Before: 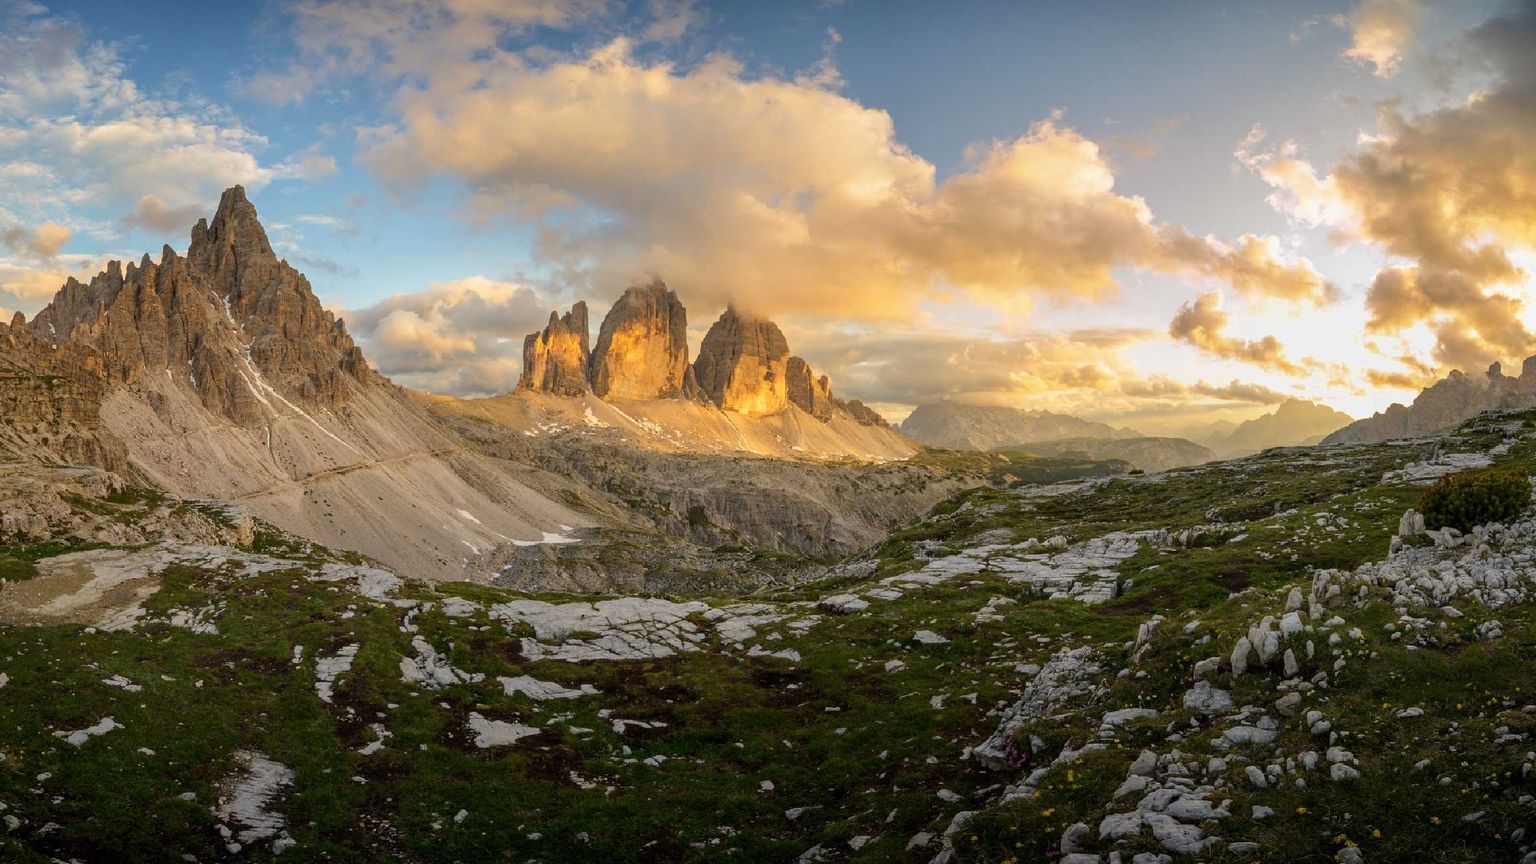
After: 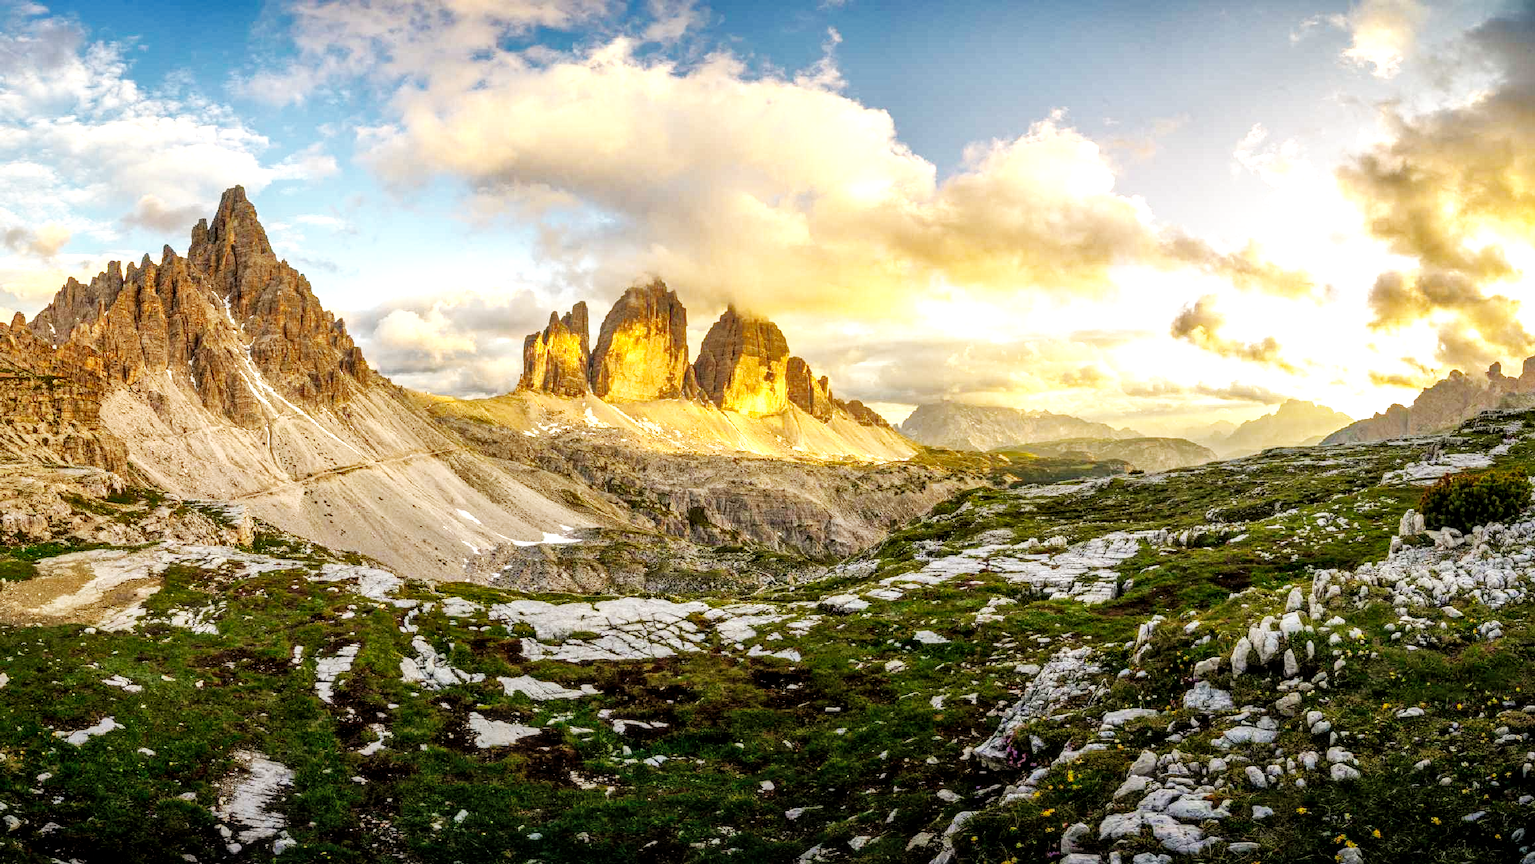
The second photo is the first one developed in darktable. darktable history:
base curve: curves: ch0 [(0, 0) (0.007, 0.004) (0.027, 0.03) (0.046, 0.07) (0.207, 0.54) (0.442, 0.872) (0.673, 0.972) (1, 1)], preserve colors none
levels: mode automatic, white 99.93%
shadows and highlights: on, module defaults
local contrast: detail 142%
